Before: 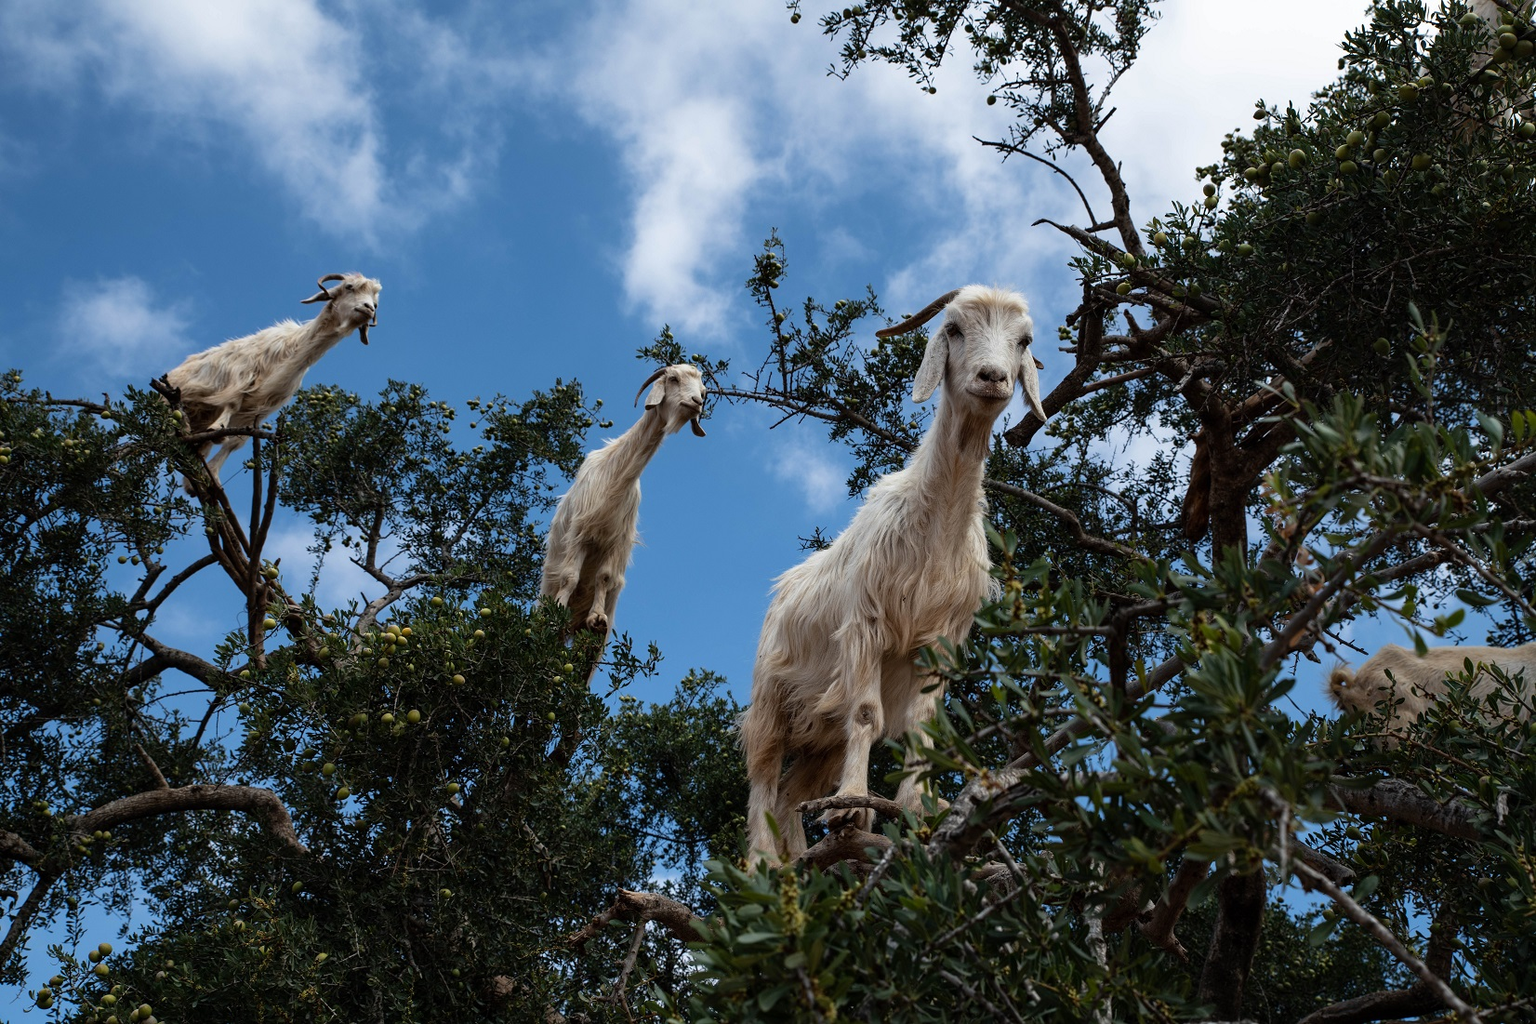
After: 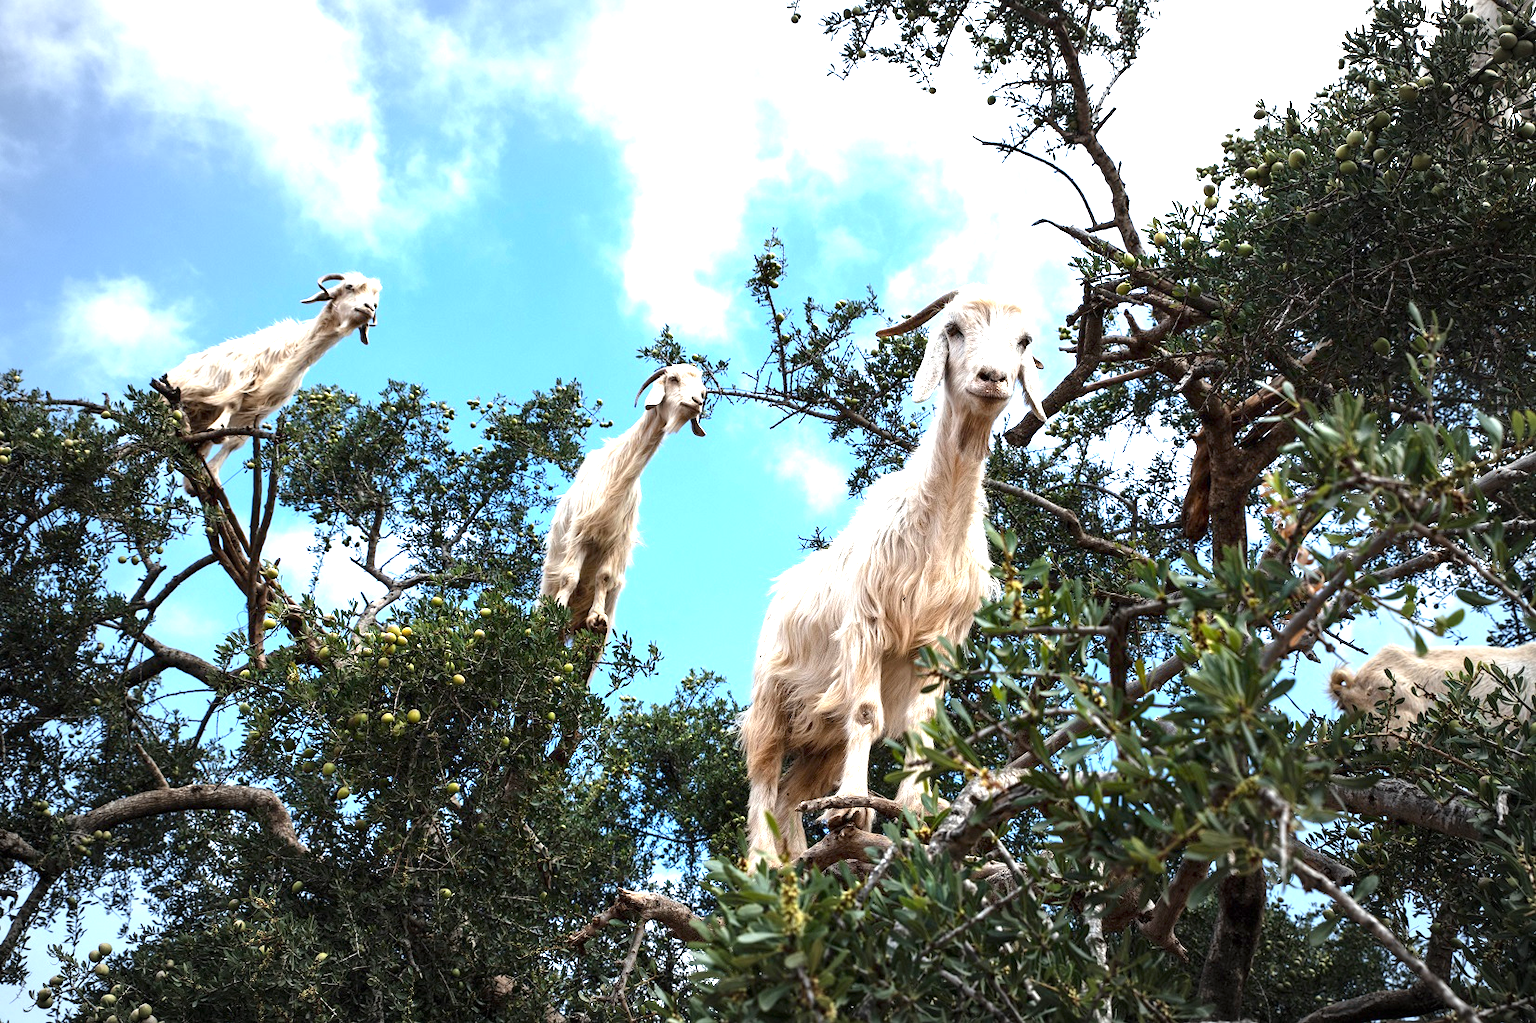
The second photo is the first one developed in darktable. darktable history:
exposure: exposure 2.001 EV, compensate highlight preservation false
vignetting: fall-off start 67.48%, fall-off radius 68.2%, brightness -0.327, automatic ratio true
